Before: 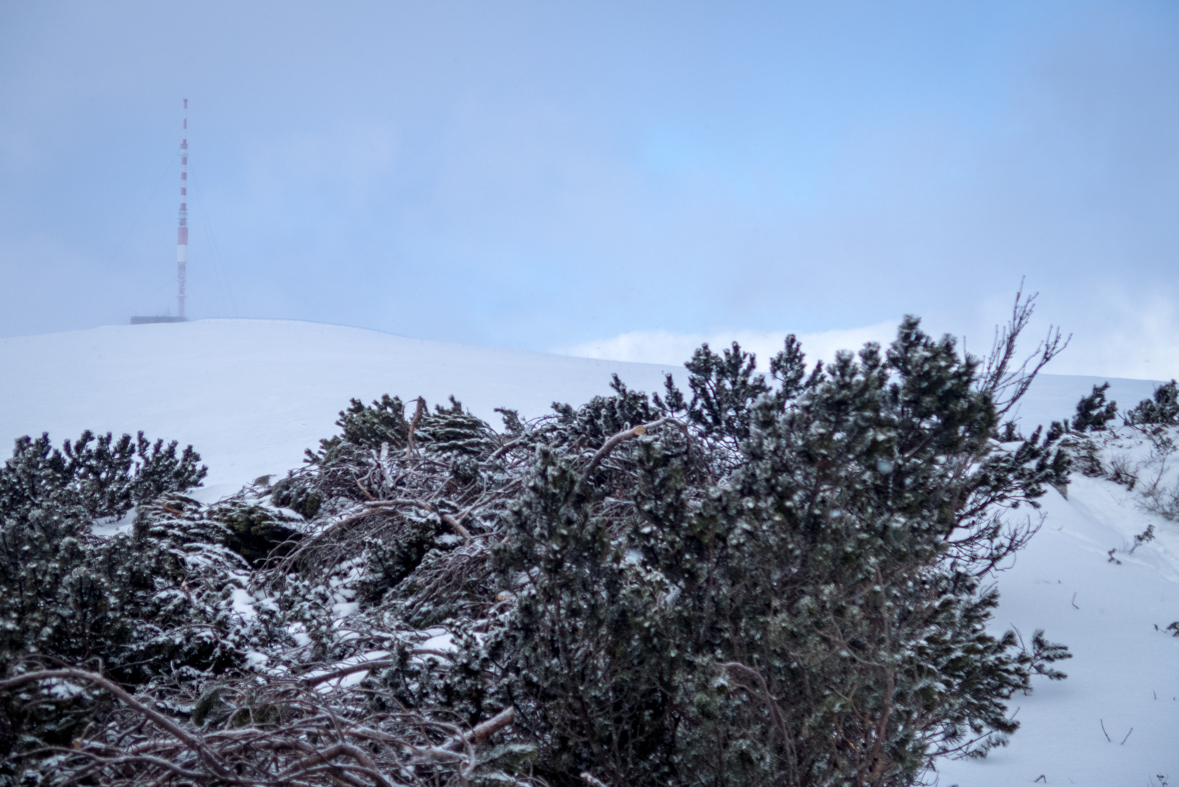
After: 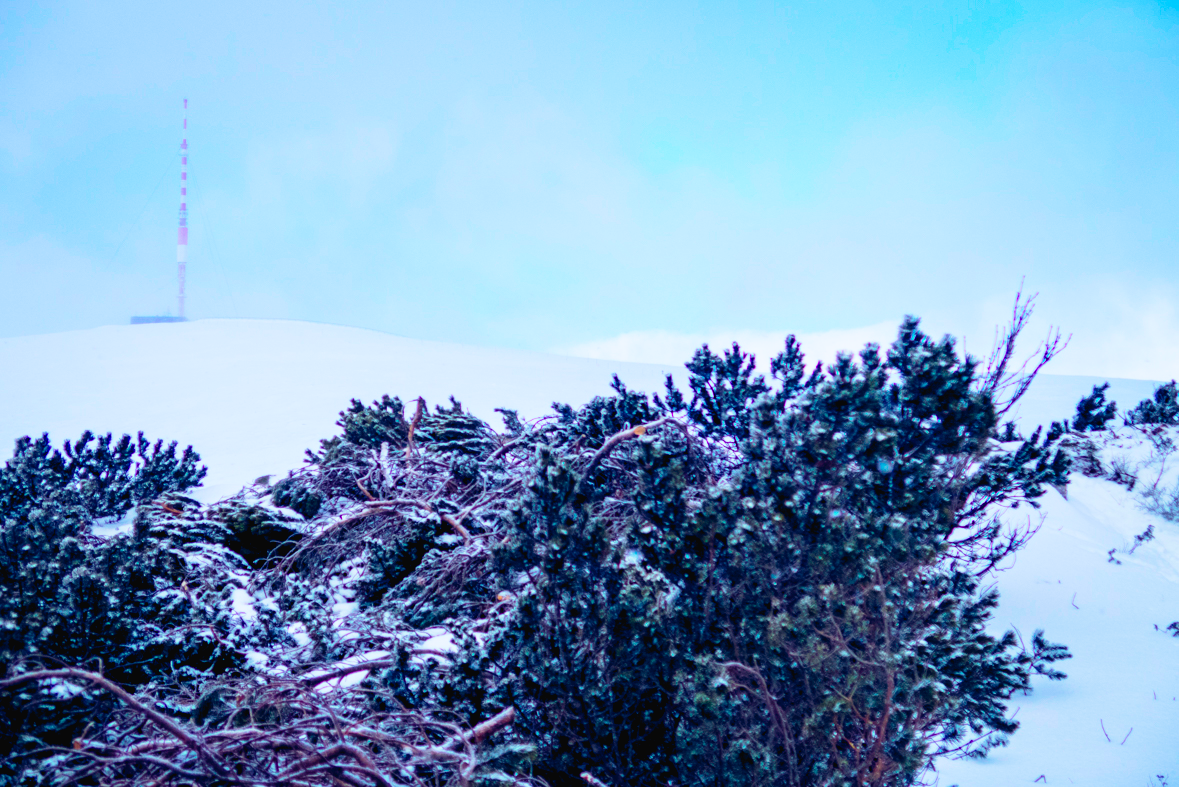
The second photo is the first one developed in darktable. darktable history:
tone curve: curves: ch0 [(0, 0.023) (0.087, 0.065) (0.184, 0.168) (0.45, 0.54) (0.57, 0.683) (0.706, 0.841) (0.877, 0.948) (1, 0.984)]; ch1 [(0, 0) (0.388, 0.369) (0.447, 0.447) (0.505, 0.5) (0.534, 0.535) (0.563, 0.563) (0.579, 0.59) (0.644, 0.663) (1, 1)]; ch2 [(0, 0) (0.301, 0.259) (0.385, 0.395) (0.492, 0.496) (0.518, 0.537) (0.583, 0.605) (0.673, 0.667) (1, 1)], preserve colors none
color balance rgb: global offset › luminance -0.292%, global offset › chroma 0.31%, global offset › hue 261.54°, linear chroma grading › shadows 17.74%, linear chroma grading › highlights 61.848%, linear chroma grading › global chroma 49.385%, perceptual saturation grading › global saturation 19.502%, global vibrance 20%
